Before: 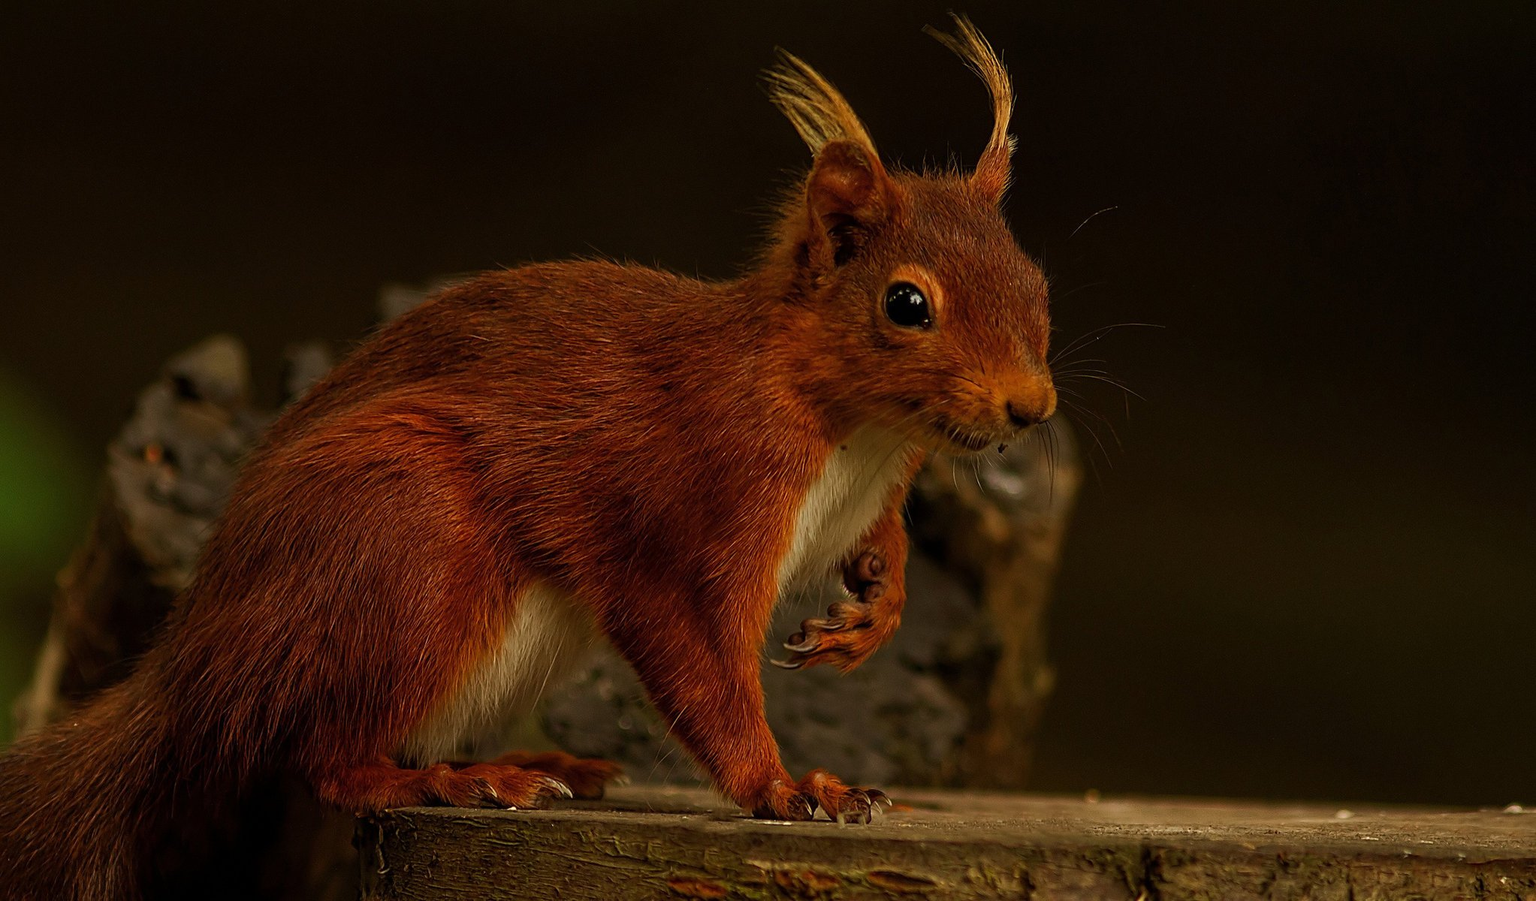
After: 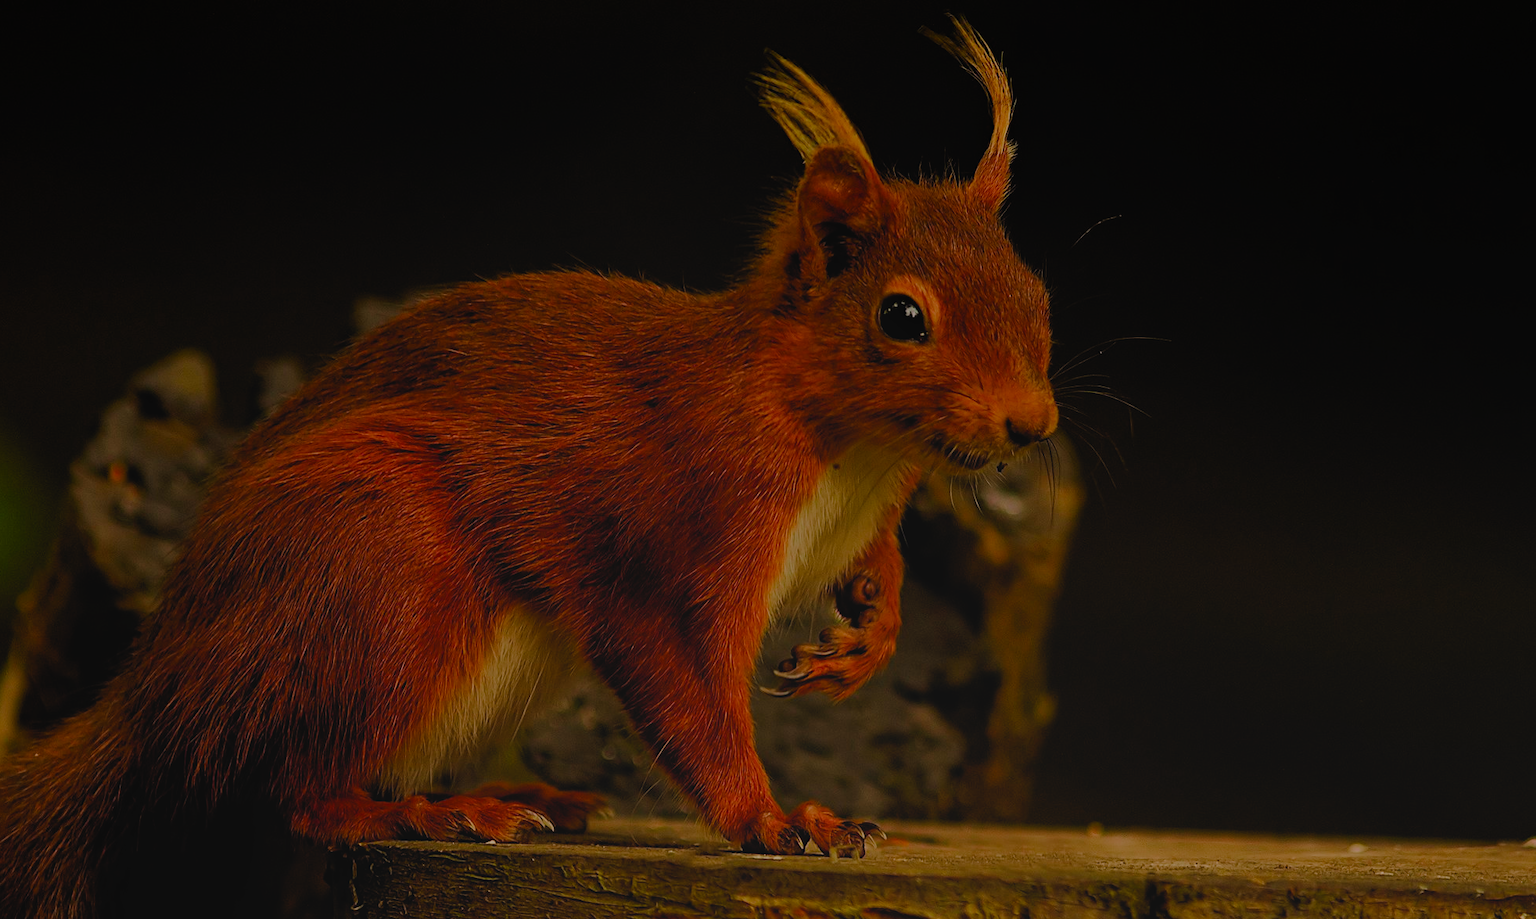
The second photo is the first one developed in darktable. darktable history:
crop and rotate: left 2.656%, right 1.304%, bottom 1.974%
filmic rgb: black relative exposure -7.09 EV, white relative exposure 5.34 EV, threshold 2.96 EV, hardness 3.02, color science v4 (2020), iterations of high-quality reconstruction 10, enable highlight reconstruction true
local contrast: detail 70%
shadows and highlights: shadows 2.92, highlights -16.34, soften with gaussian
color balance rgb: highlights gain › chroma 1.493%, highlights gain › hue 309.61°, global offset › hue 171.17°, linear chroma grading › global chroma 15.129%, perceptual saturation grading › global saturation 0.855%, perceptual brilliance grading › mid-tones 9.556%, perceptual brilliance grading › shadows 15.357%
